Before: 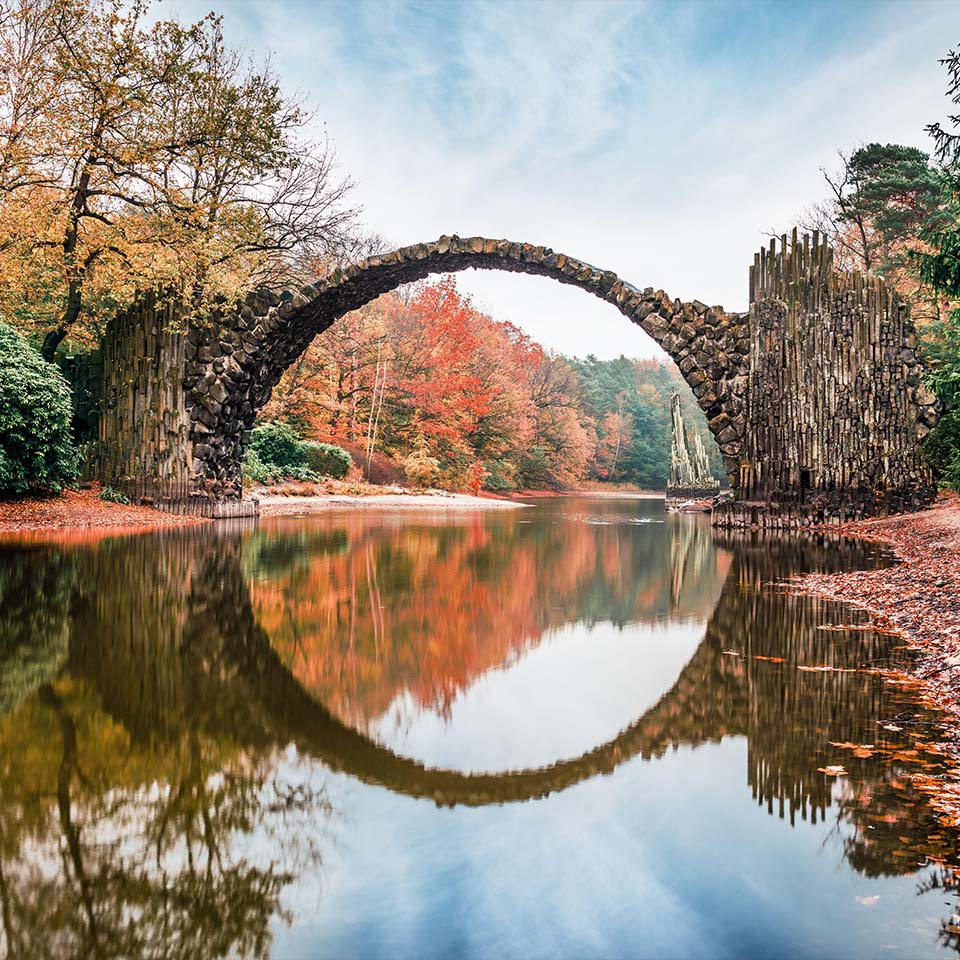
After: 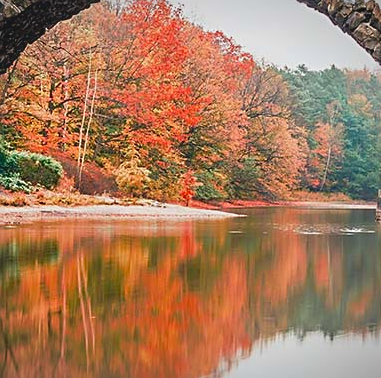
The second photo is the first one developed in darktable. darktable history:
sharpen: on, module defaults
vignetting: fall-off start 99.24%, fall-off radius 72%, width/height ratio 1.171
color correction: highlights b* -0.04
crop: left 30.119%, top 30.289%, right 30.168%, bottom 30.3%
contrast brightness saturation: contrast -0.194, saturation 0.19
exposure: black level correction 0.004, exposure 0.015 EV, compensate highlight preservation false
